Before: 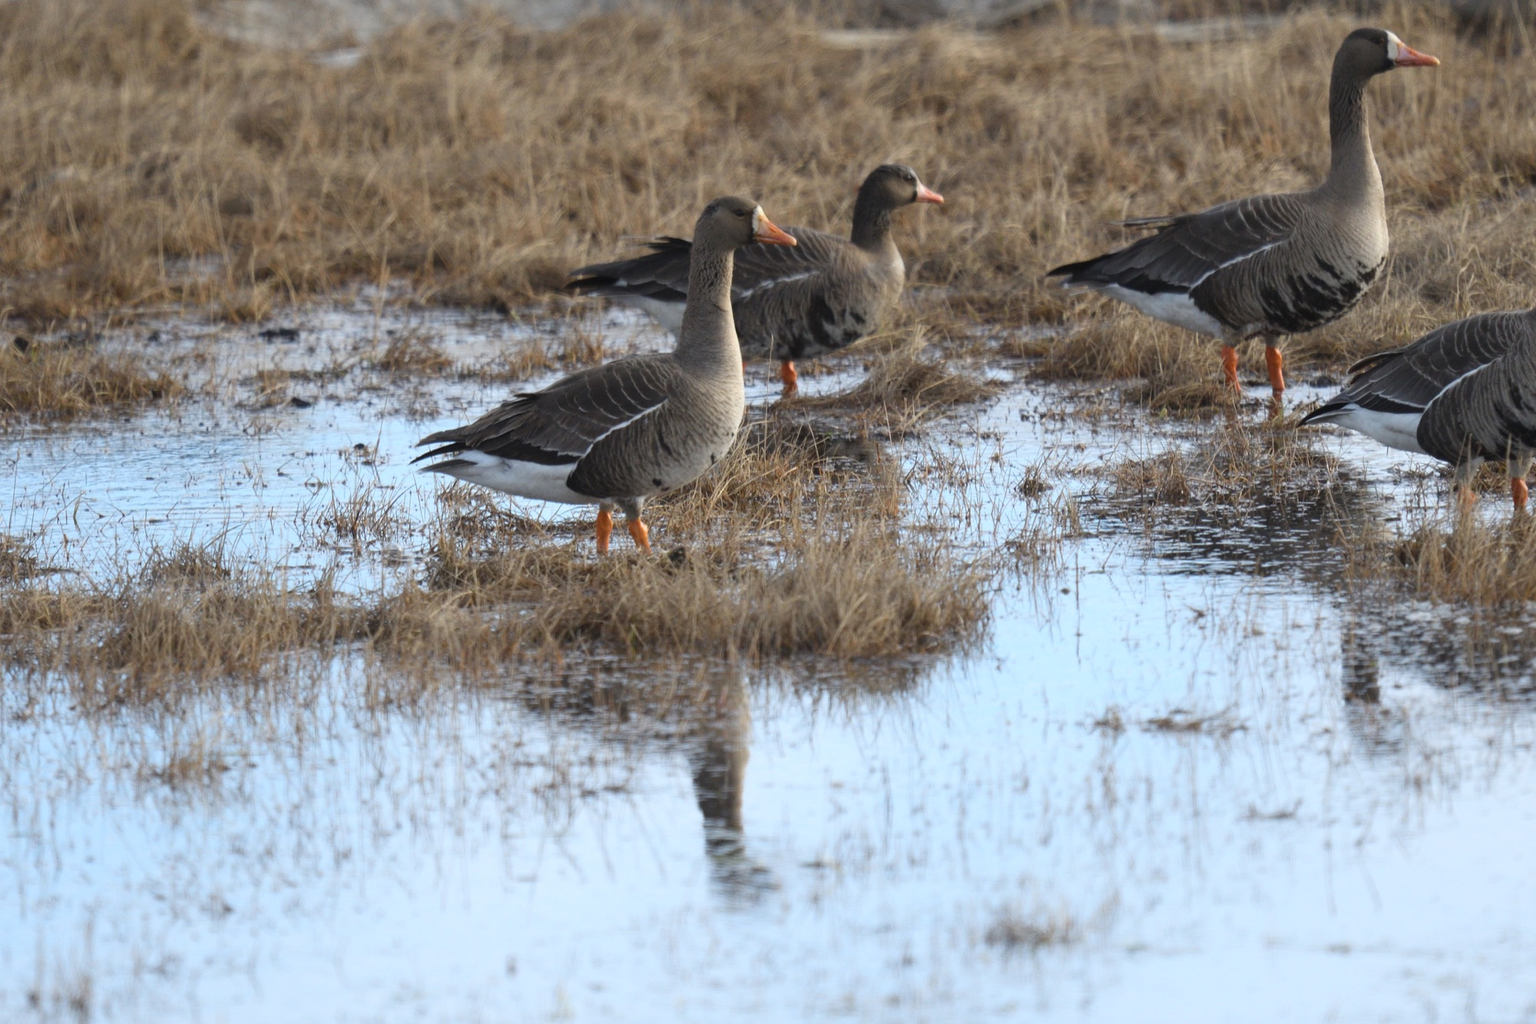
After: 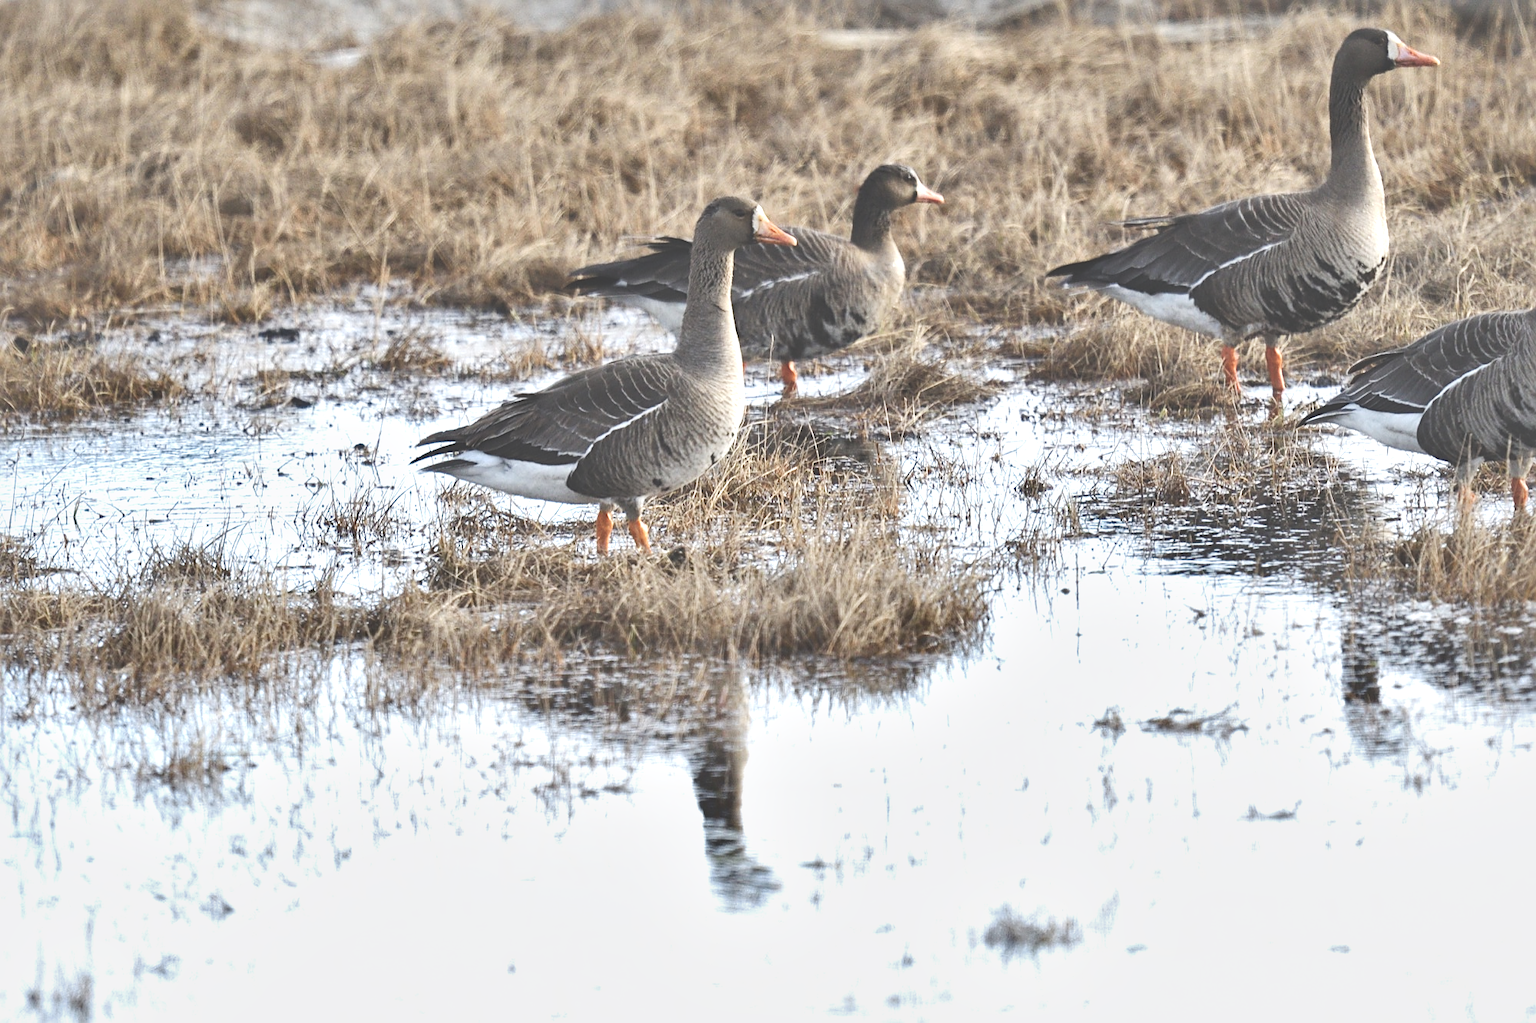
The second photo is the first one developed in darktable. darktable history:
exposure: black level correction -0.041, exposure 0.061 EV, compensate highlight preservation false
tone curve: curves: ch0 [(0, 0) (0.55, 0.716) (0.841, 0.969)], preserve colors none
sharpen: on, module defaults
local contrast: mode bilateral grid, contrast 50, coarseness 51, detail 150%, midtone range 0.2
shadows and highlights: shadows 48.37, highlights -42.48, soften with gaussian
